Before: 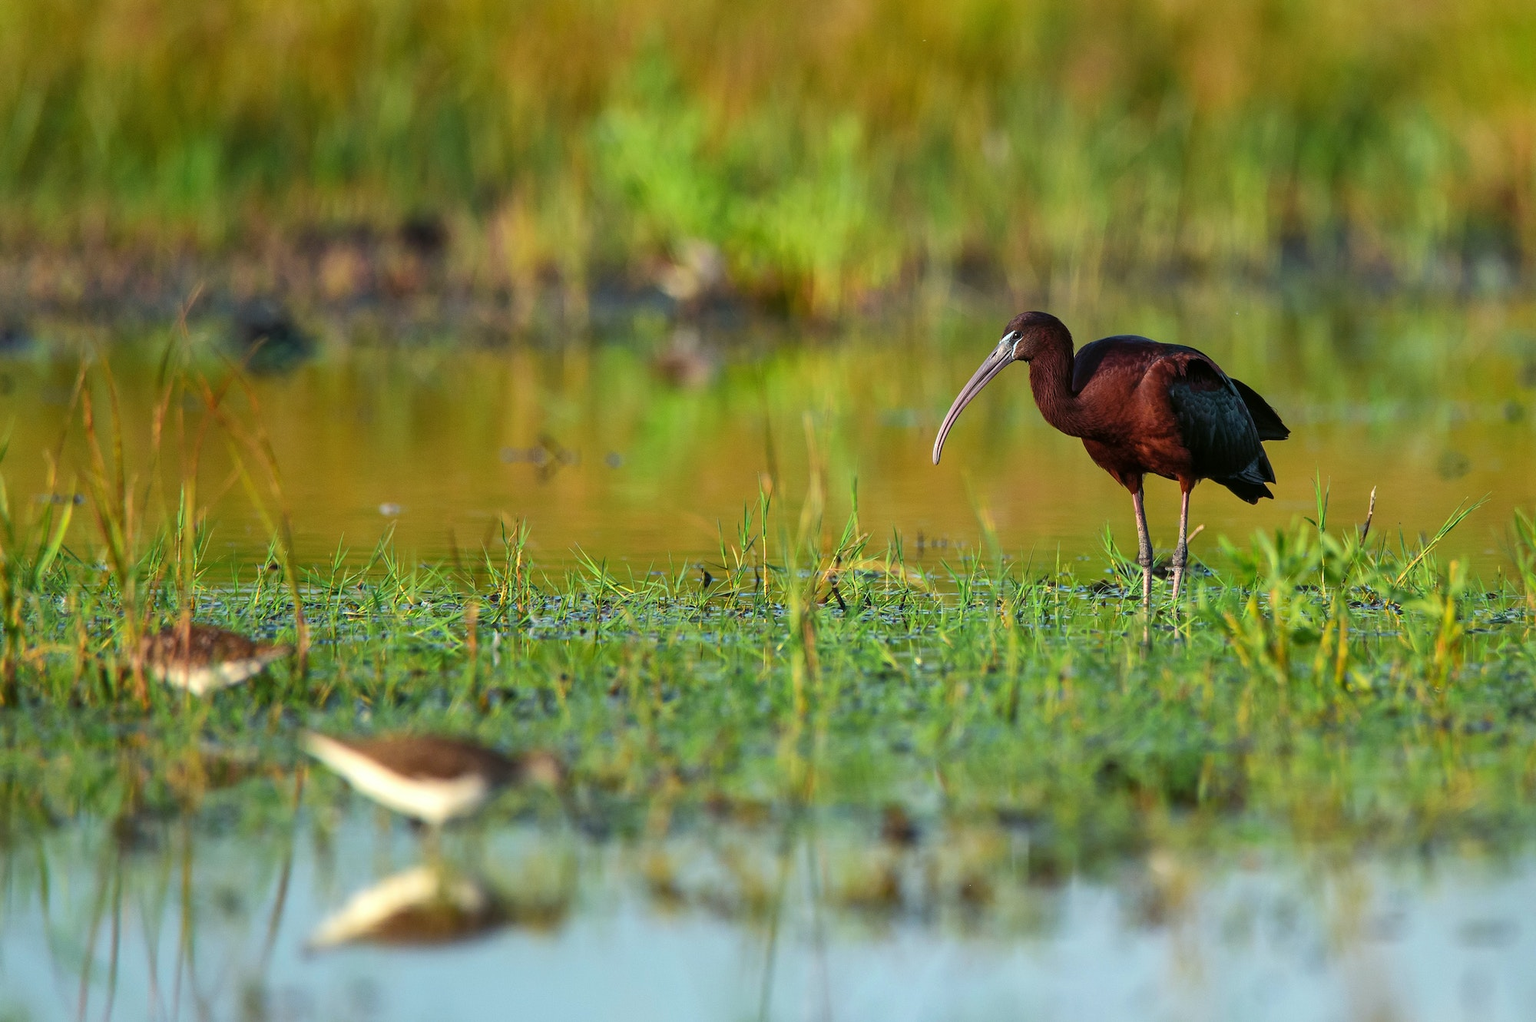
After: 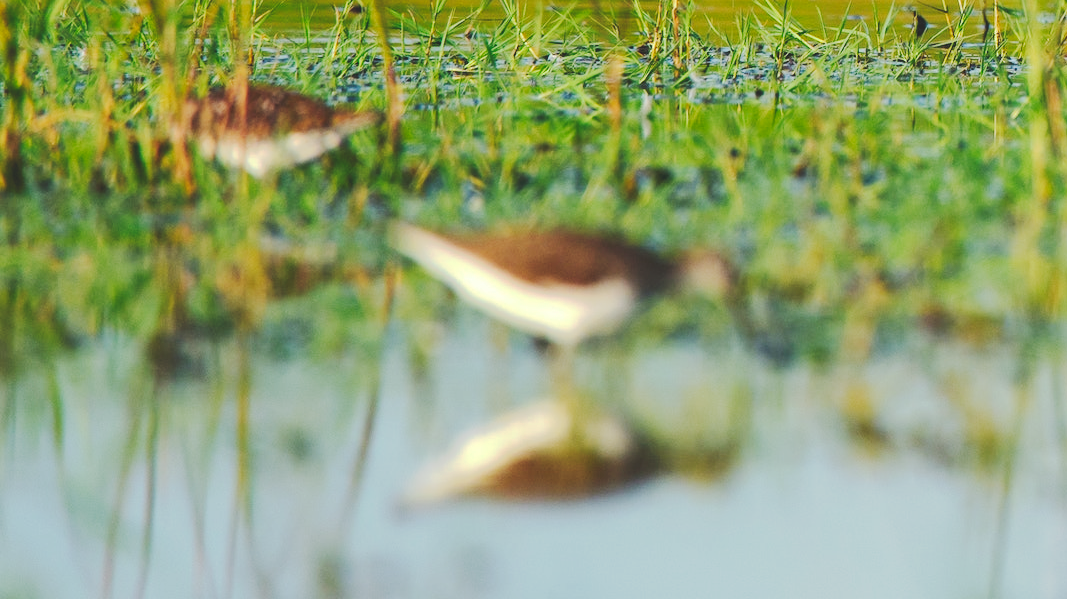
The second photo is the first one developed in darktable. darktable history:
tone curve: curves: ch0 [(0, 0) (0.003, 0.145) (0.011, 0.148) (0.025, 0.15) (0.044, 0.159) (0.069, 0.16) (0.1, 0.164) (0.136, 0.182) (0.177, 0.213) (0.224, 0.247) (0.277, 0.298) (0.335, 0.37) (0.399, 0.456) (0.468, 0.552) (0.543, 0.641) (0.623, 0.713) (0.709, 0.768) (0.801, 0.825) (0.898, 0.868) (1, 1)], preserve colors none
crop and rotate: top 54.778%, right 46.61%, bottom 0.159%
